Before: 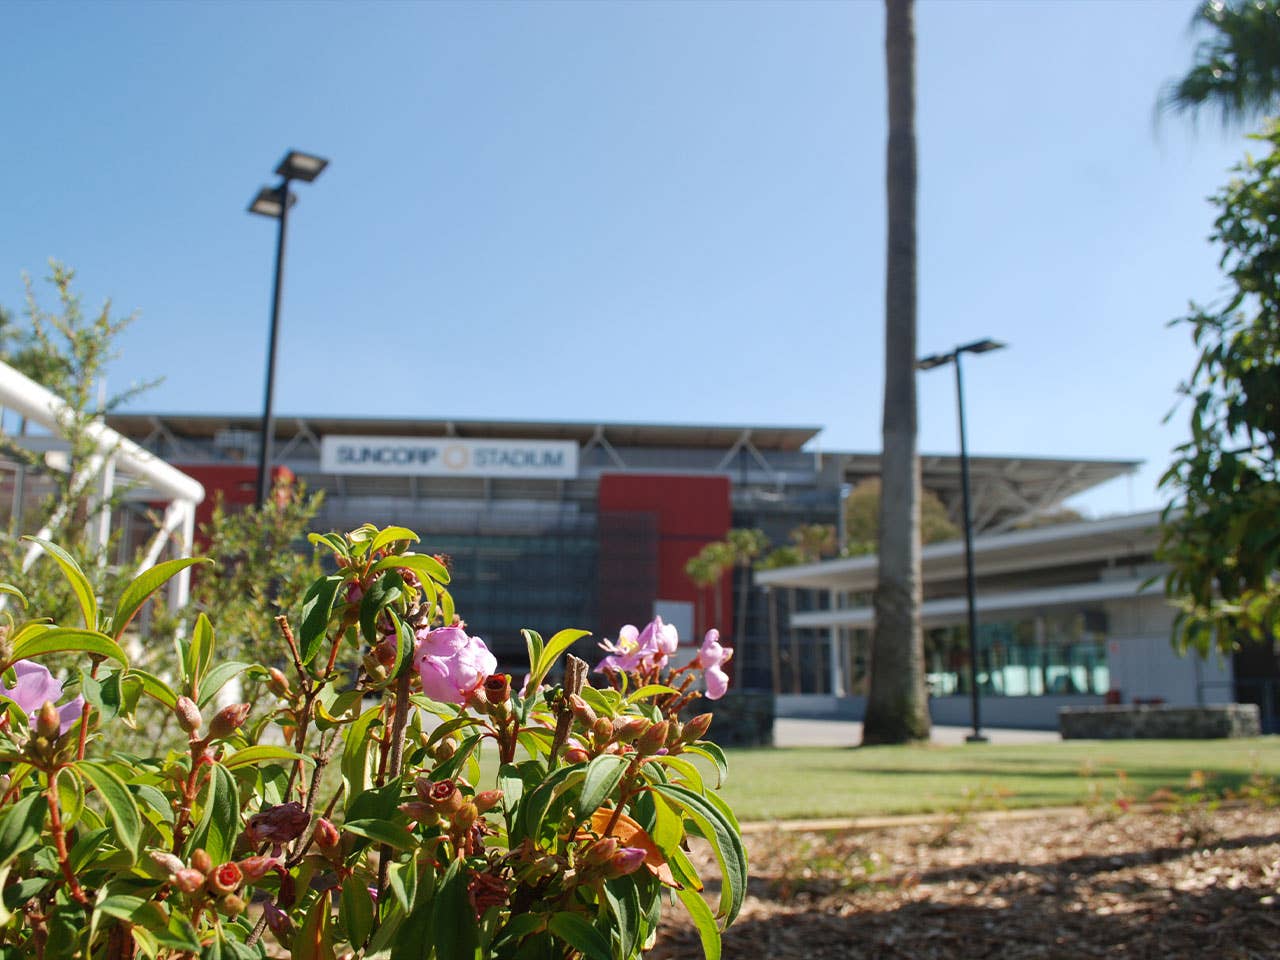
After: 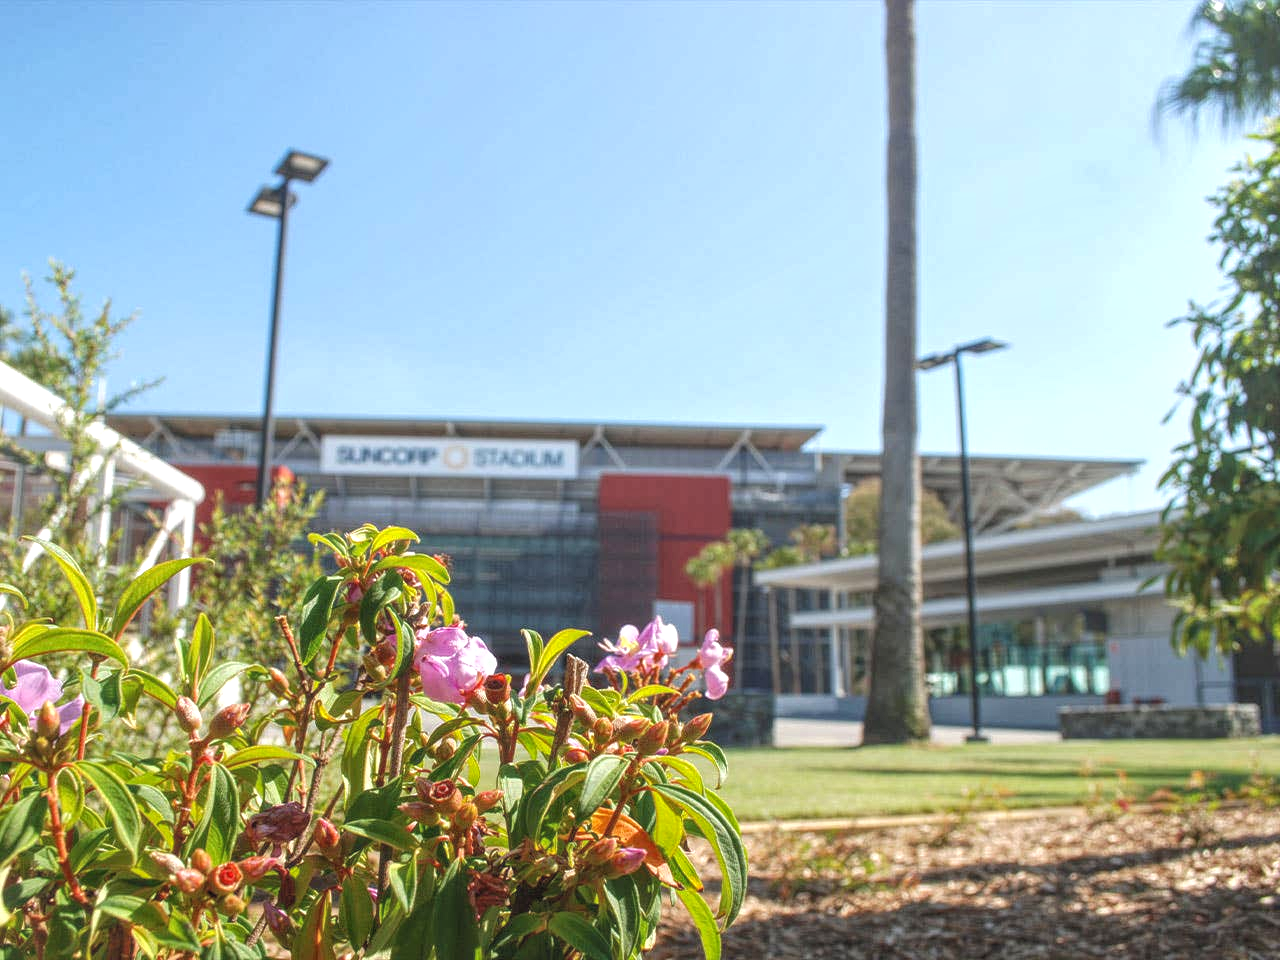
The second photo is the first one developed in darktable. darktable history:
local contrast: highlights 66%, shadows 33%, detail 166%, midtone range 0.2
exposure: black level correction 0, exposure 0.5 EV, compensate exposure bias true, compensate highlight preservation false
